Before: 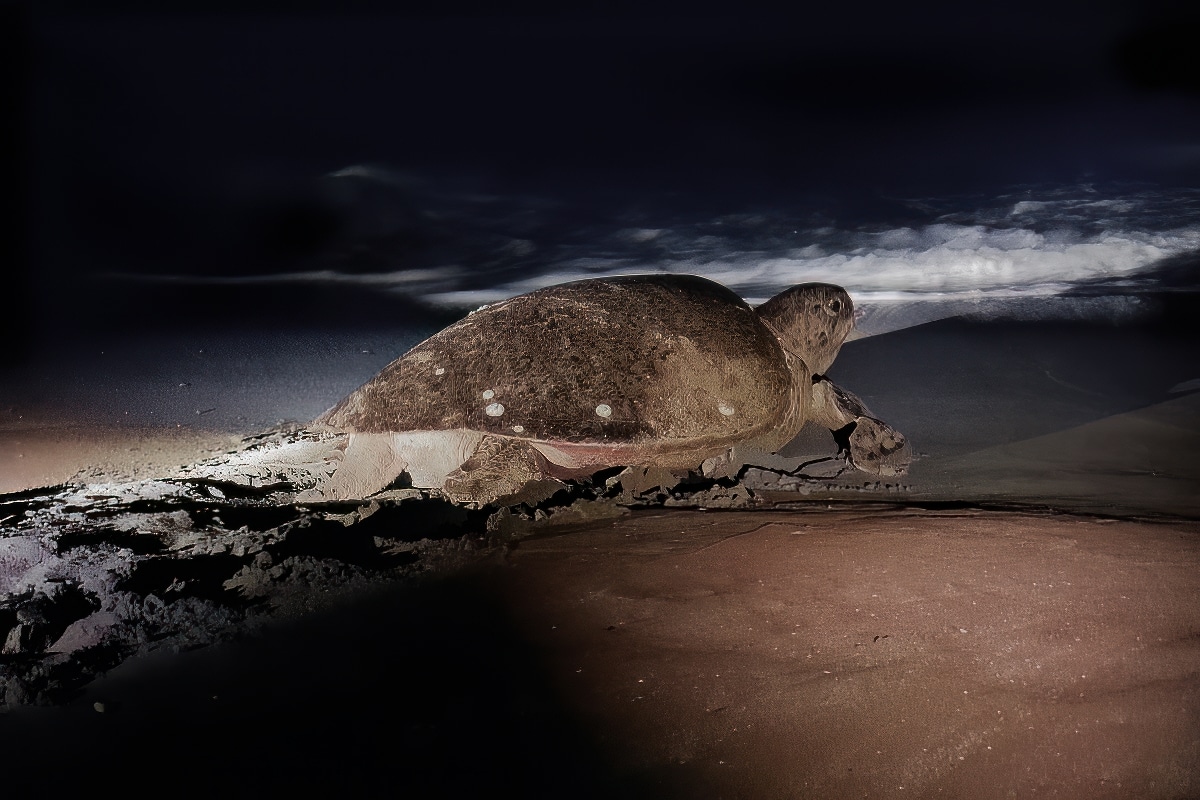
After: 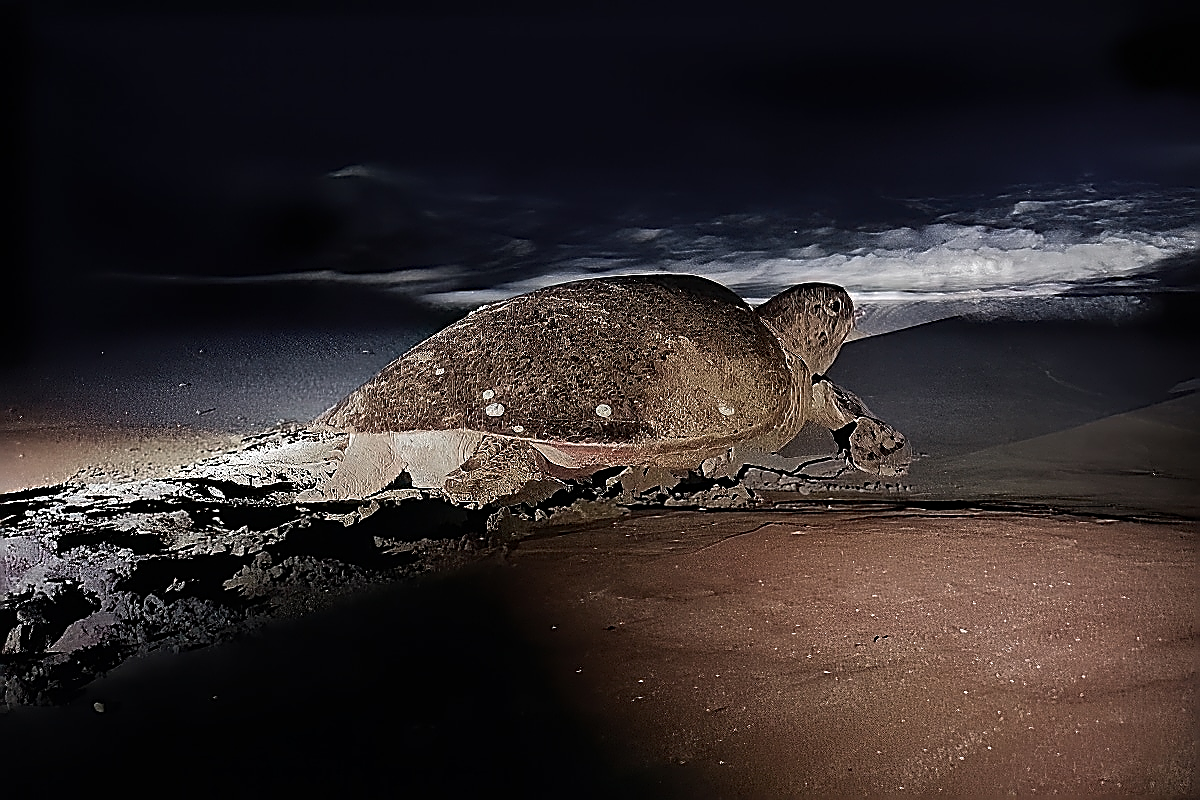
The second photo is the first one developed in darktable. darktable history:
sharpen: amount 1.987
